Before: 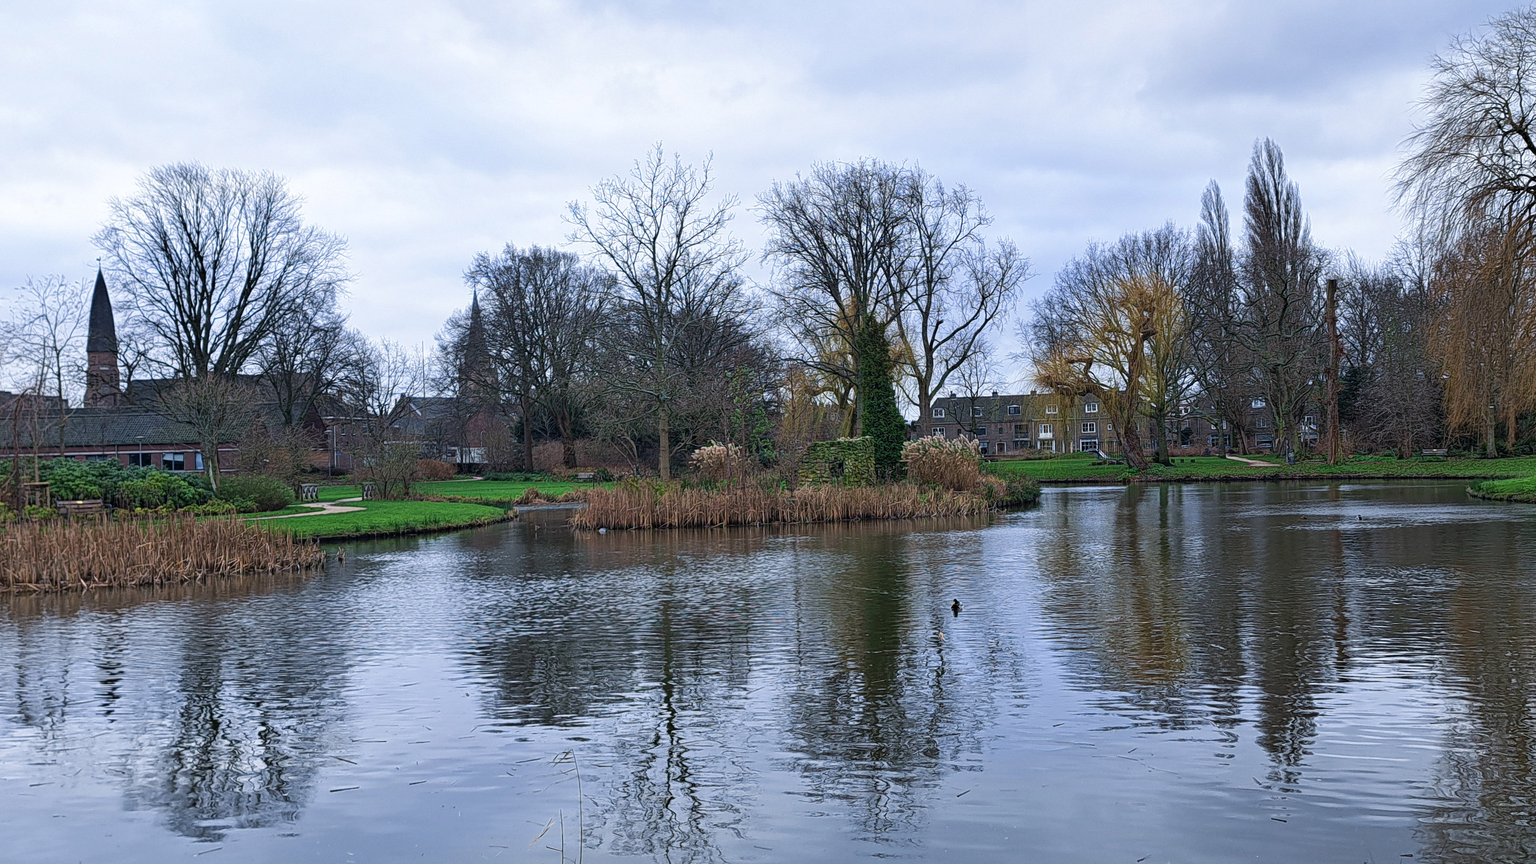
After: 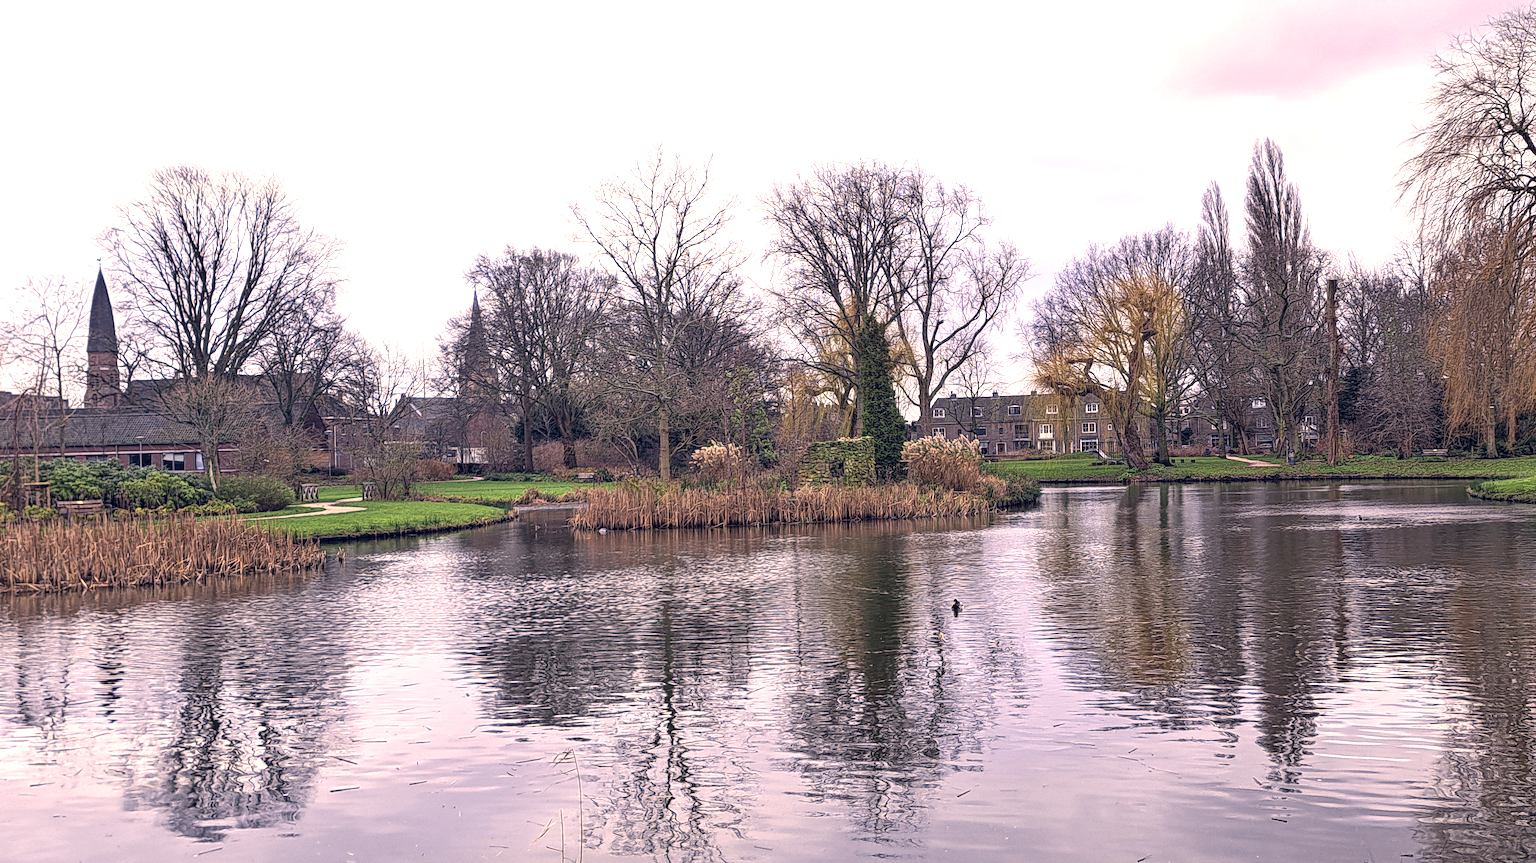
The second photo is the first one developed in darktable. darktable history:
local contrast: on, module defaults
exposure: exposure 0.78 EV, compensate highlight preservation false
color correction: highlights a* 19.87, highlights b* 27.14, shadows a* 3.36, shadows b* -16.51, saturation 0.747
